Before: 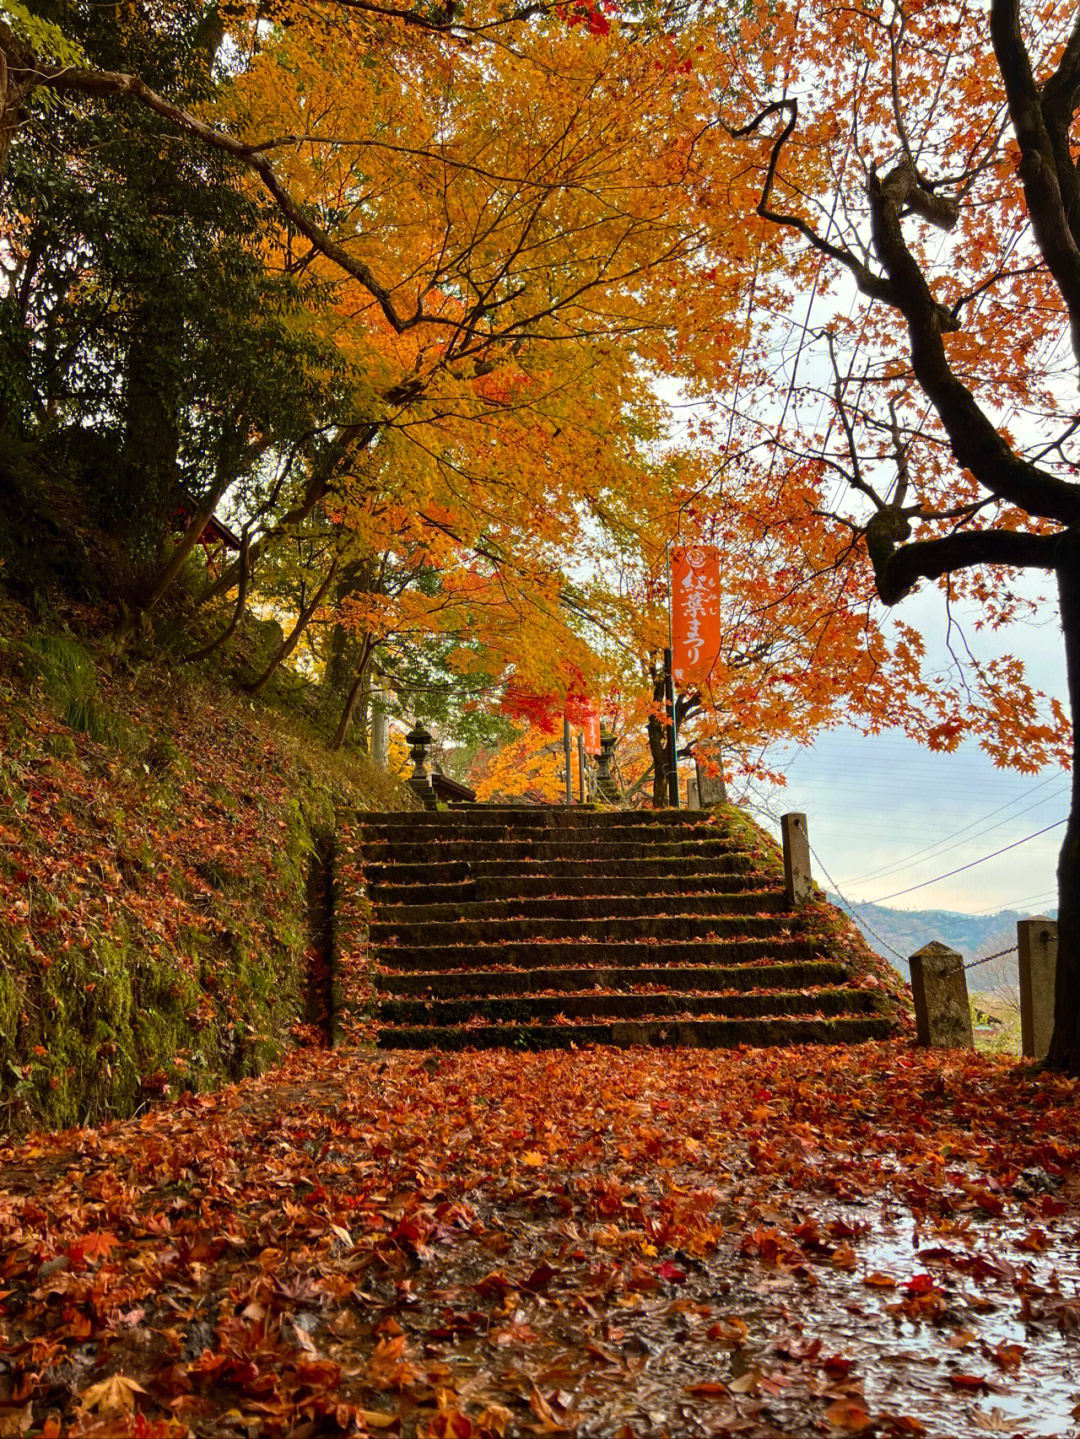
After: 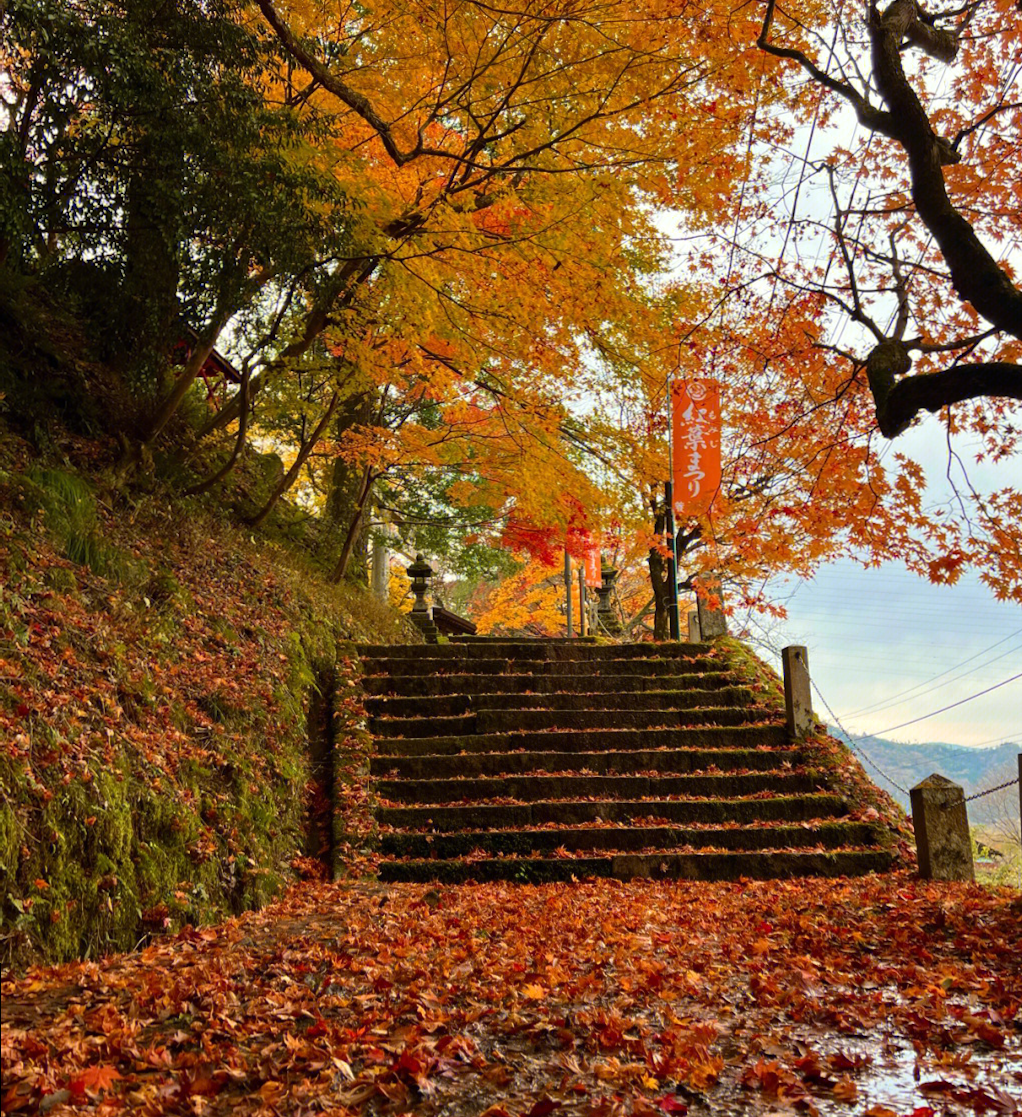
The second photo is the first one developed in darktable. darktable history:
crop and rotate: angle 0.051°, top 11.678%, right 5.453%, bottom 10.704%
